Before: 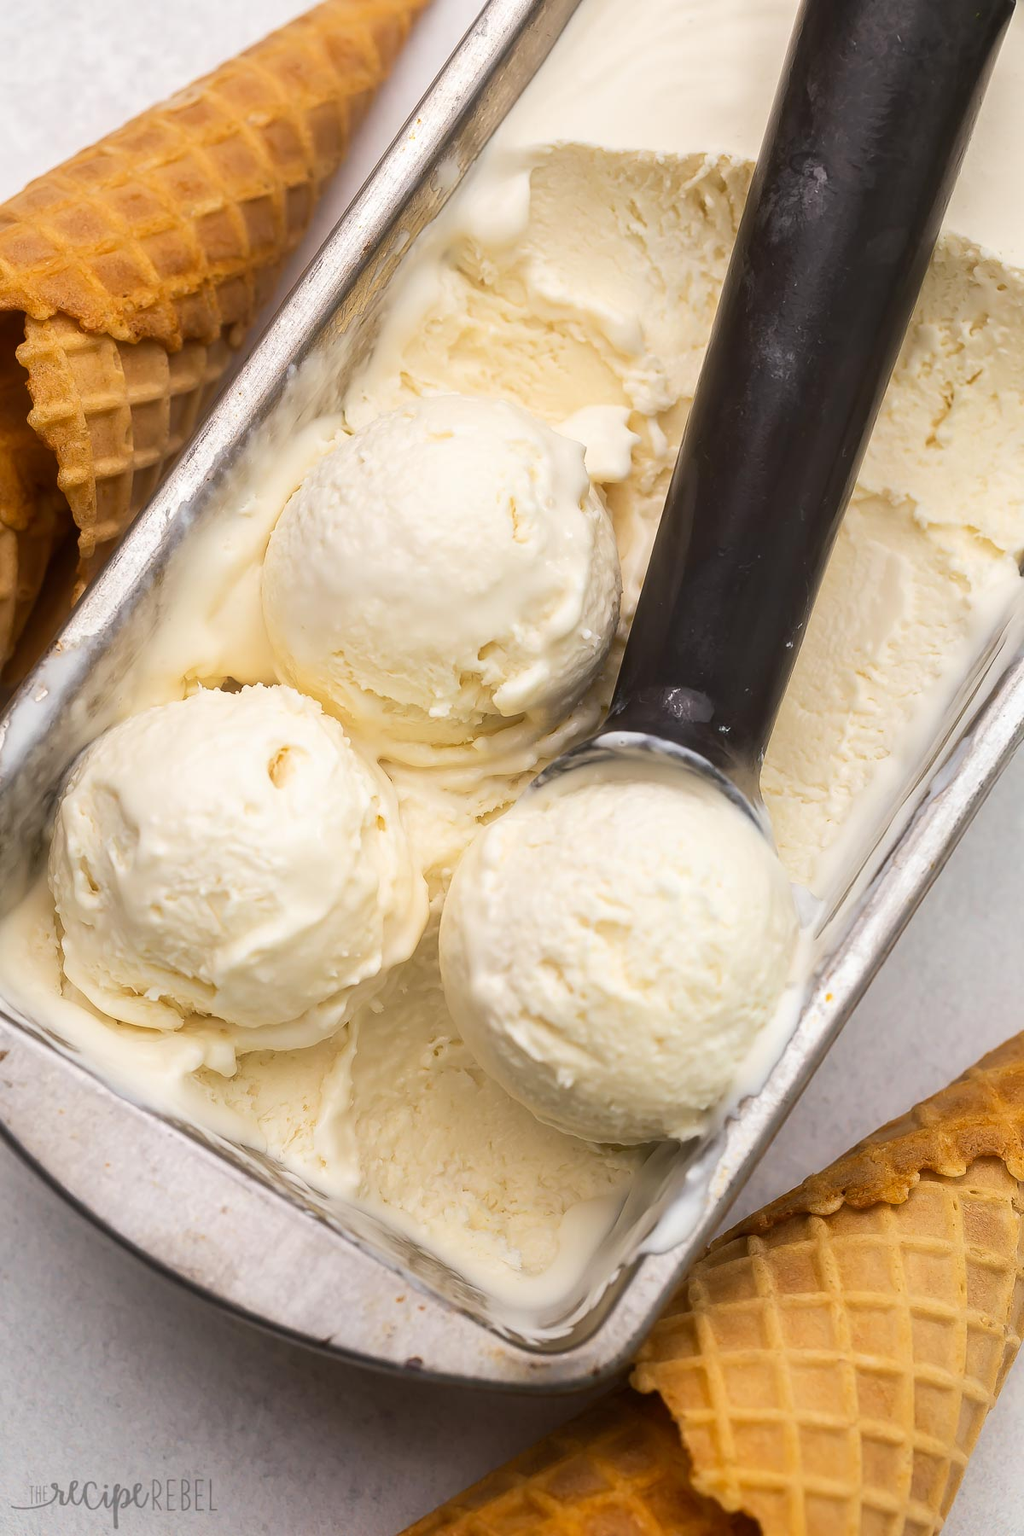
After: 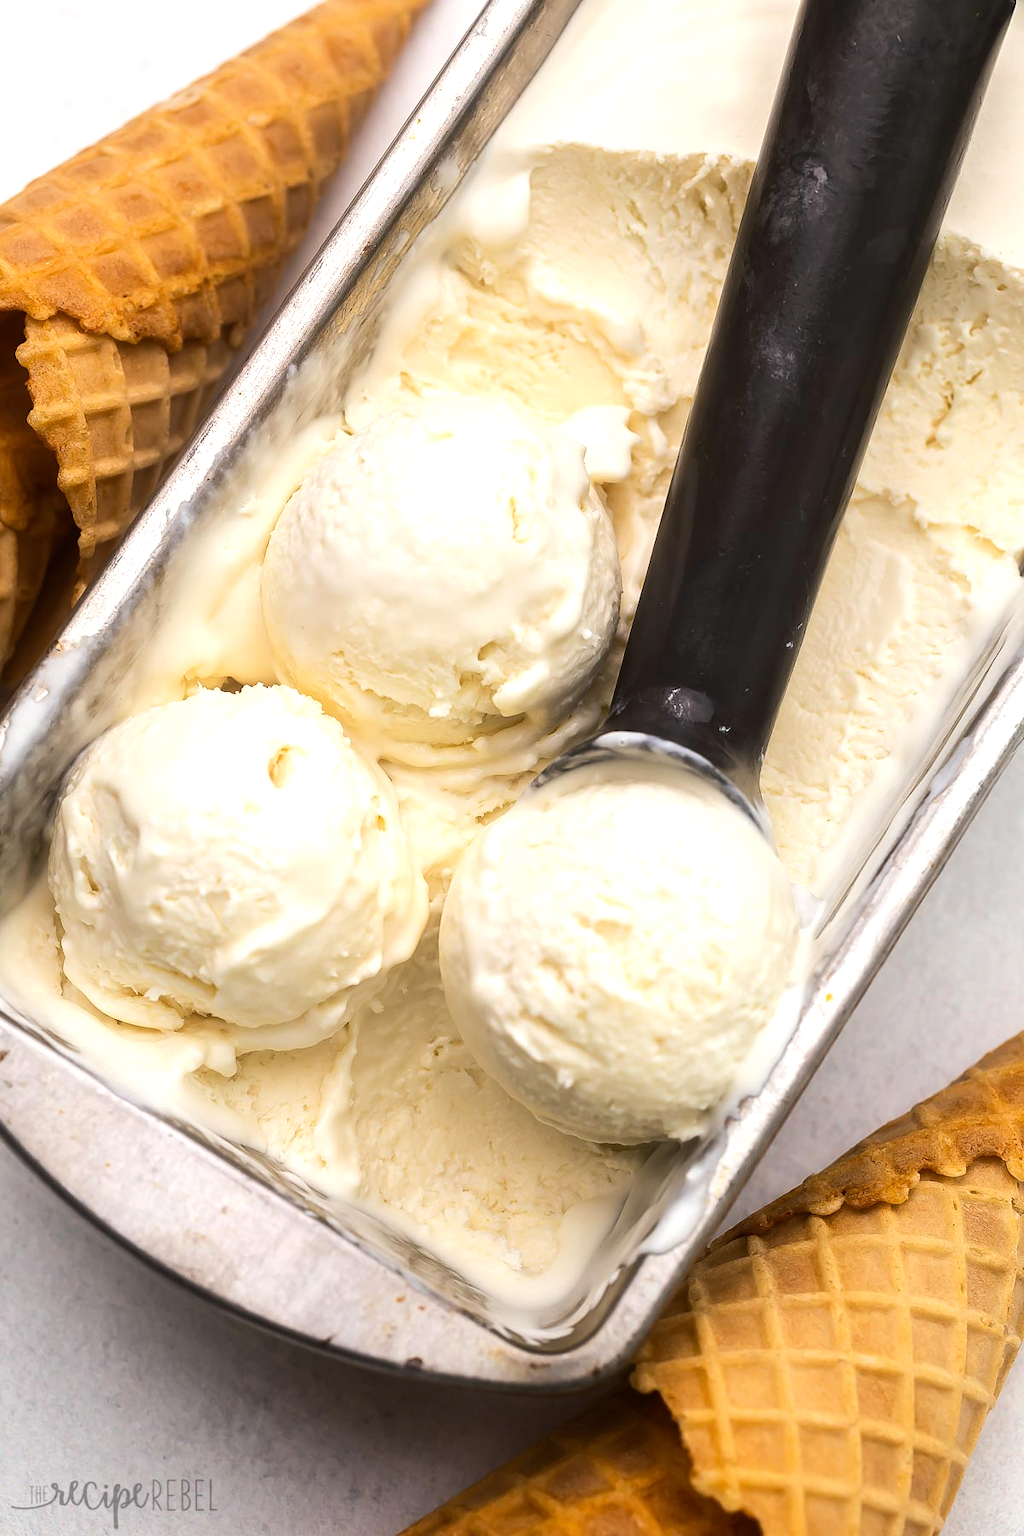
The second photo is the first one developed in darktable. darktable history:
tone equalizer: -8 EV -0.382 EV, -7 EV -0.413 EV, -6 EV -0.321 EV, -5 EV -0.23 EV, -3 EV 0.249 EV, -2 EV 0.323 EV, -1 EV 0.397 EV, +0 EV 0.409 EV, edges refinement/feathering 500, mask exposure compensation -1.57 EV, preserve details no
